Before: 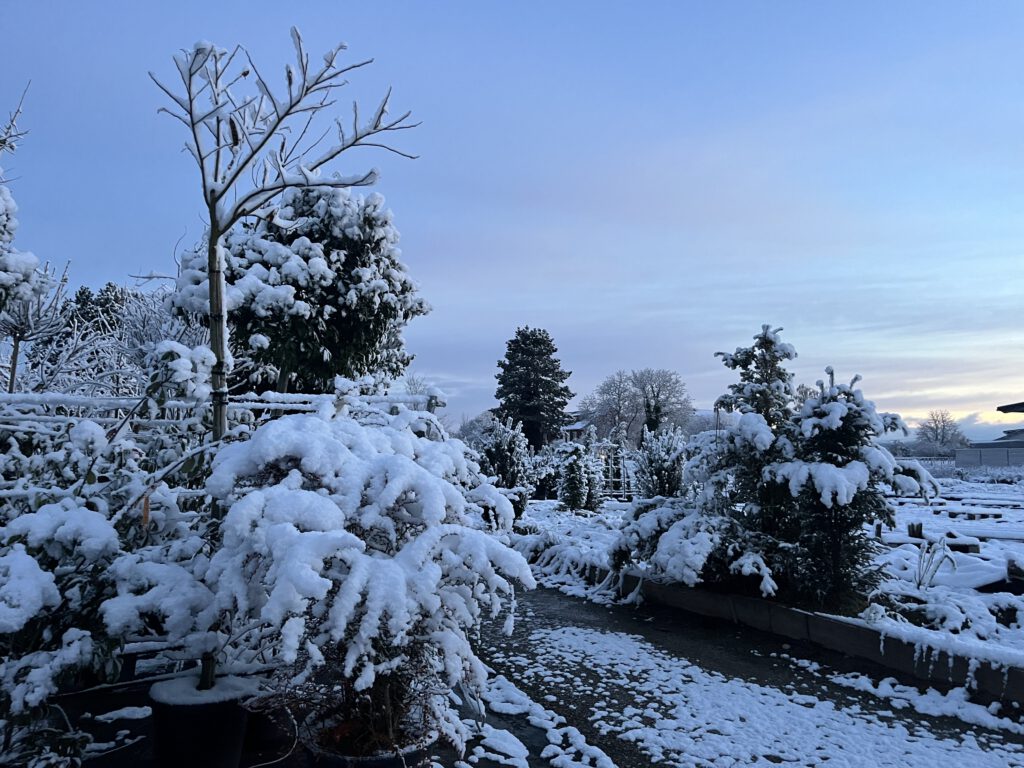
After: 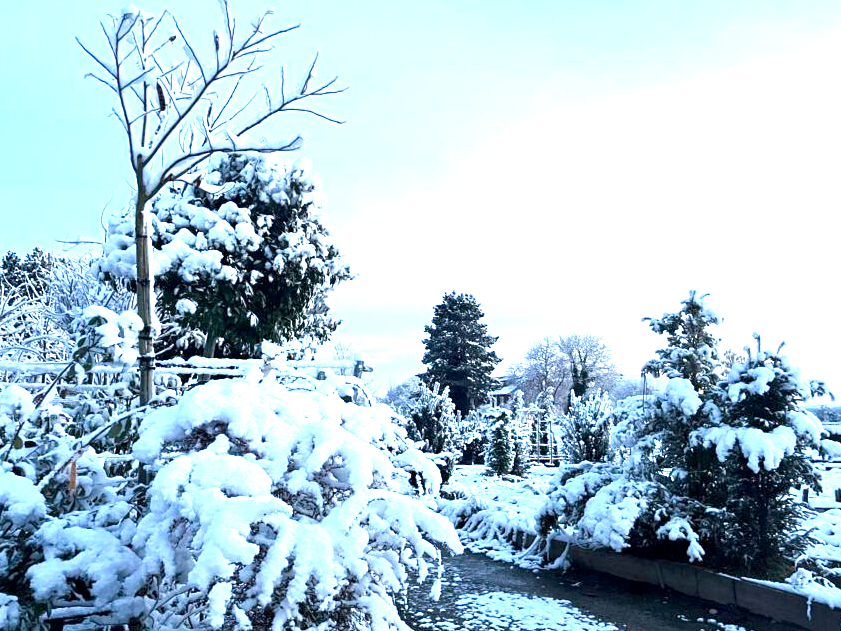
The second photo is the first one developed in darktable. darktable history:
crop and rotate: left 7.196%, top 4.574%, right 10.605%, bottom 13.178%
exposure: black level correction 0.001, exposure 1.84 EV, compensate highlight preservation false
color balance rgb: shadows fall-off 101%, linear chroma grading › mid-tones 7.63%, perceptual saturation grading › mid-tones 11.68%, mask middle-gray fulcrum 22.45%, global vibrance 10.11%, saturation formula JzAzBz (2021)
